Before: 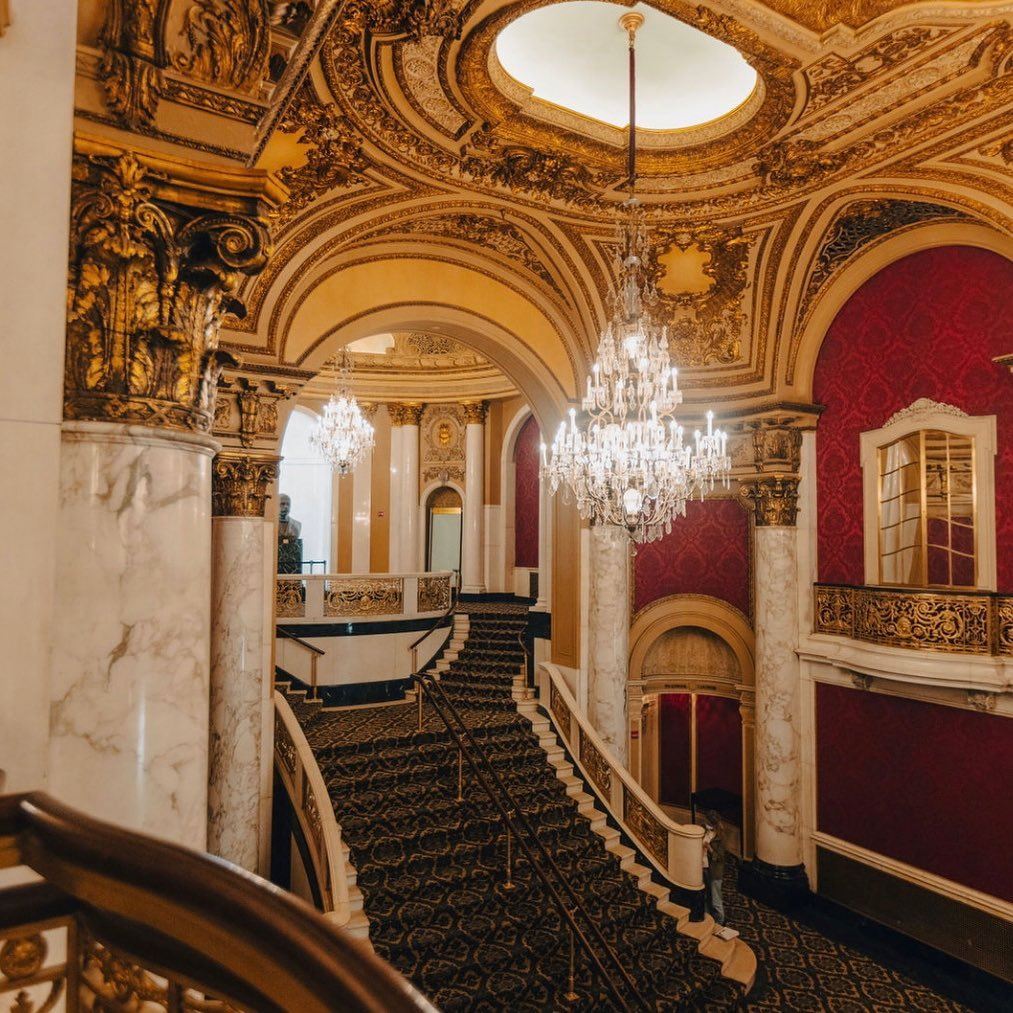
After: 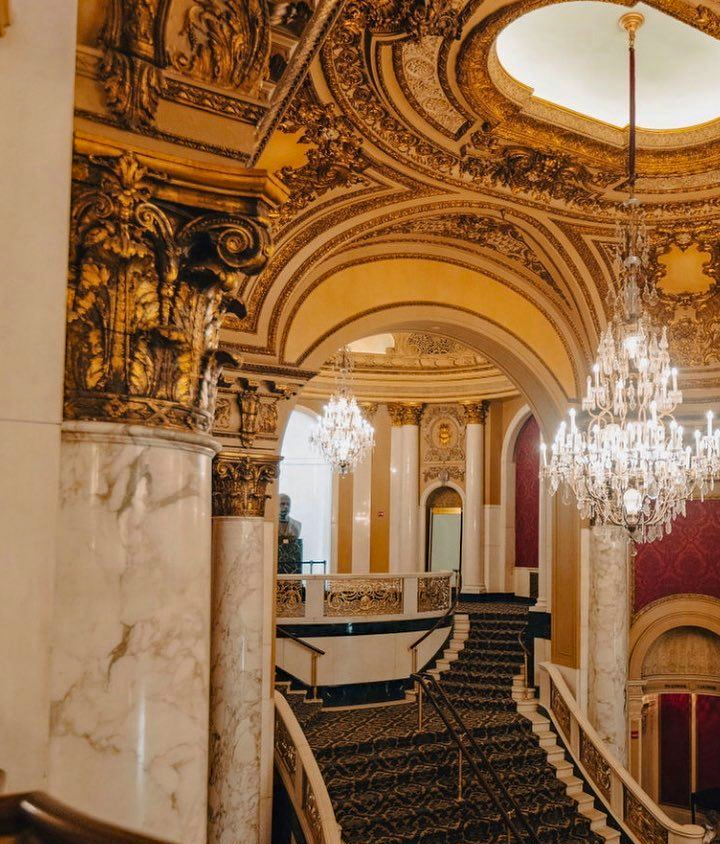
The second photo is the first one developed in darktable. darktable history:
haze removal: compatibility mode true, adaptive false
crop: right 28.885%, bottom 16.626%
